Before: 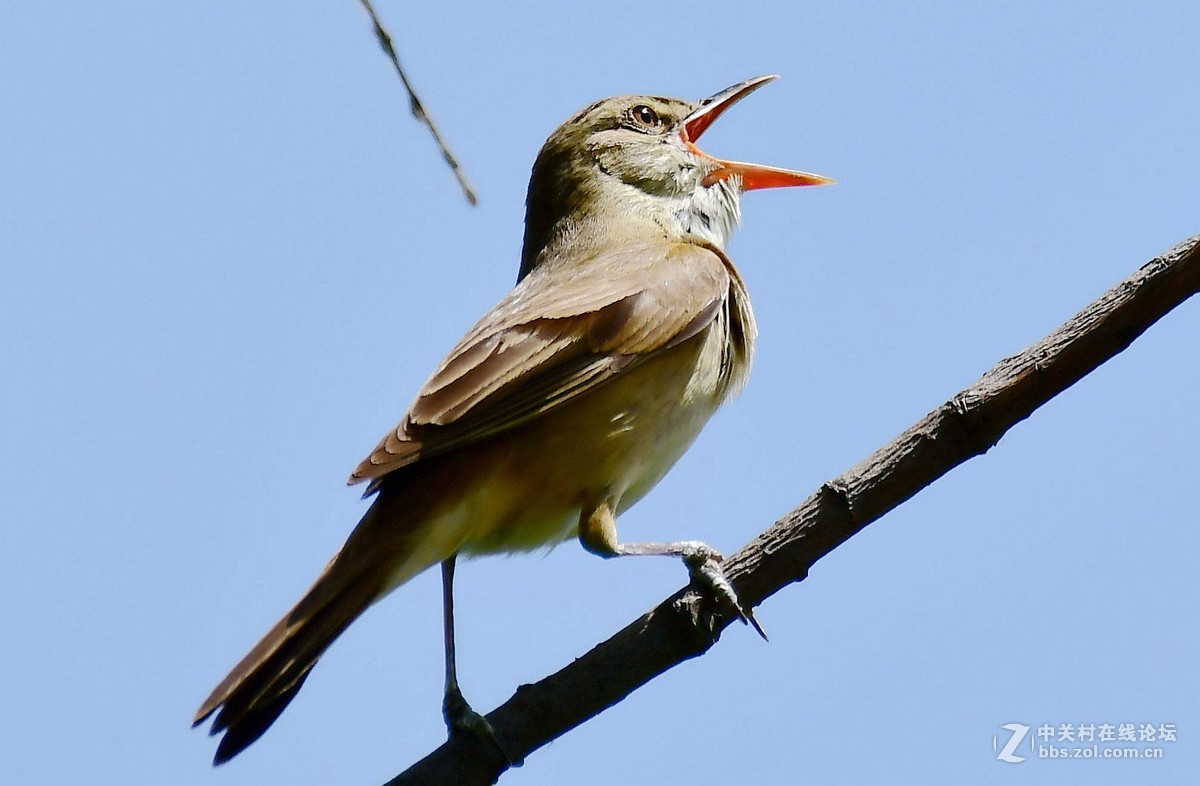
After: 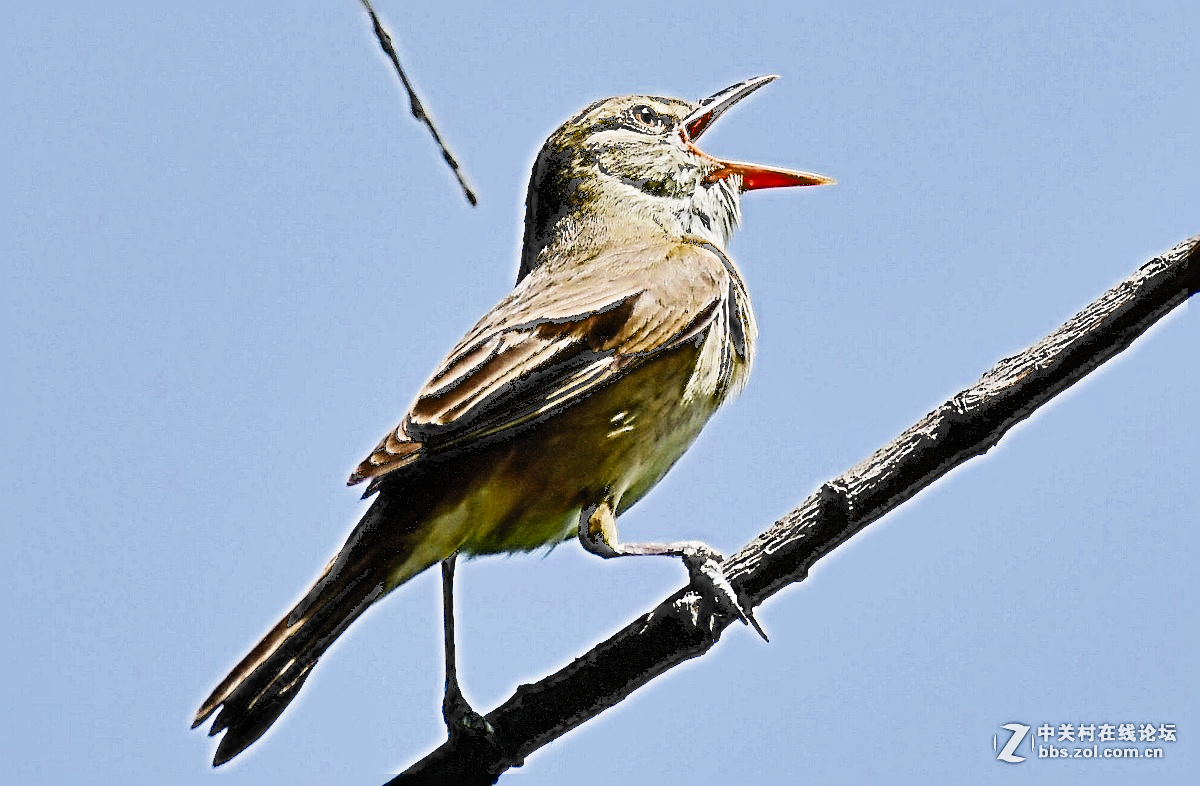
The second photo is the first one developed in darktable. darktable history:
haze removal: compatibility mode true, adaptive false
sharpen: radius 6.264, amount 1.793, threshold 0.022
contrast brightness saturation: contrast 0.202, brightness 0.161, saturation 0.219
shadows and highlights: radius 126.18, shadows 30.47, highlights -30.58, low approximation 0.01, soften with gaussian
filmic rgb: black relative exposure -7.65 EV, white relative exposure 4.56 EV, hardness 3.61, add noise in highlights 0.001, preserve chrominance max RGB, color science v3 (2019), use custom middle-gray values true, contrast in highlights soft
